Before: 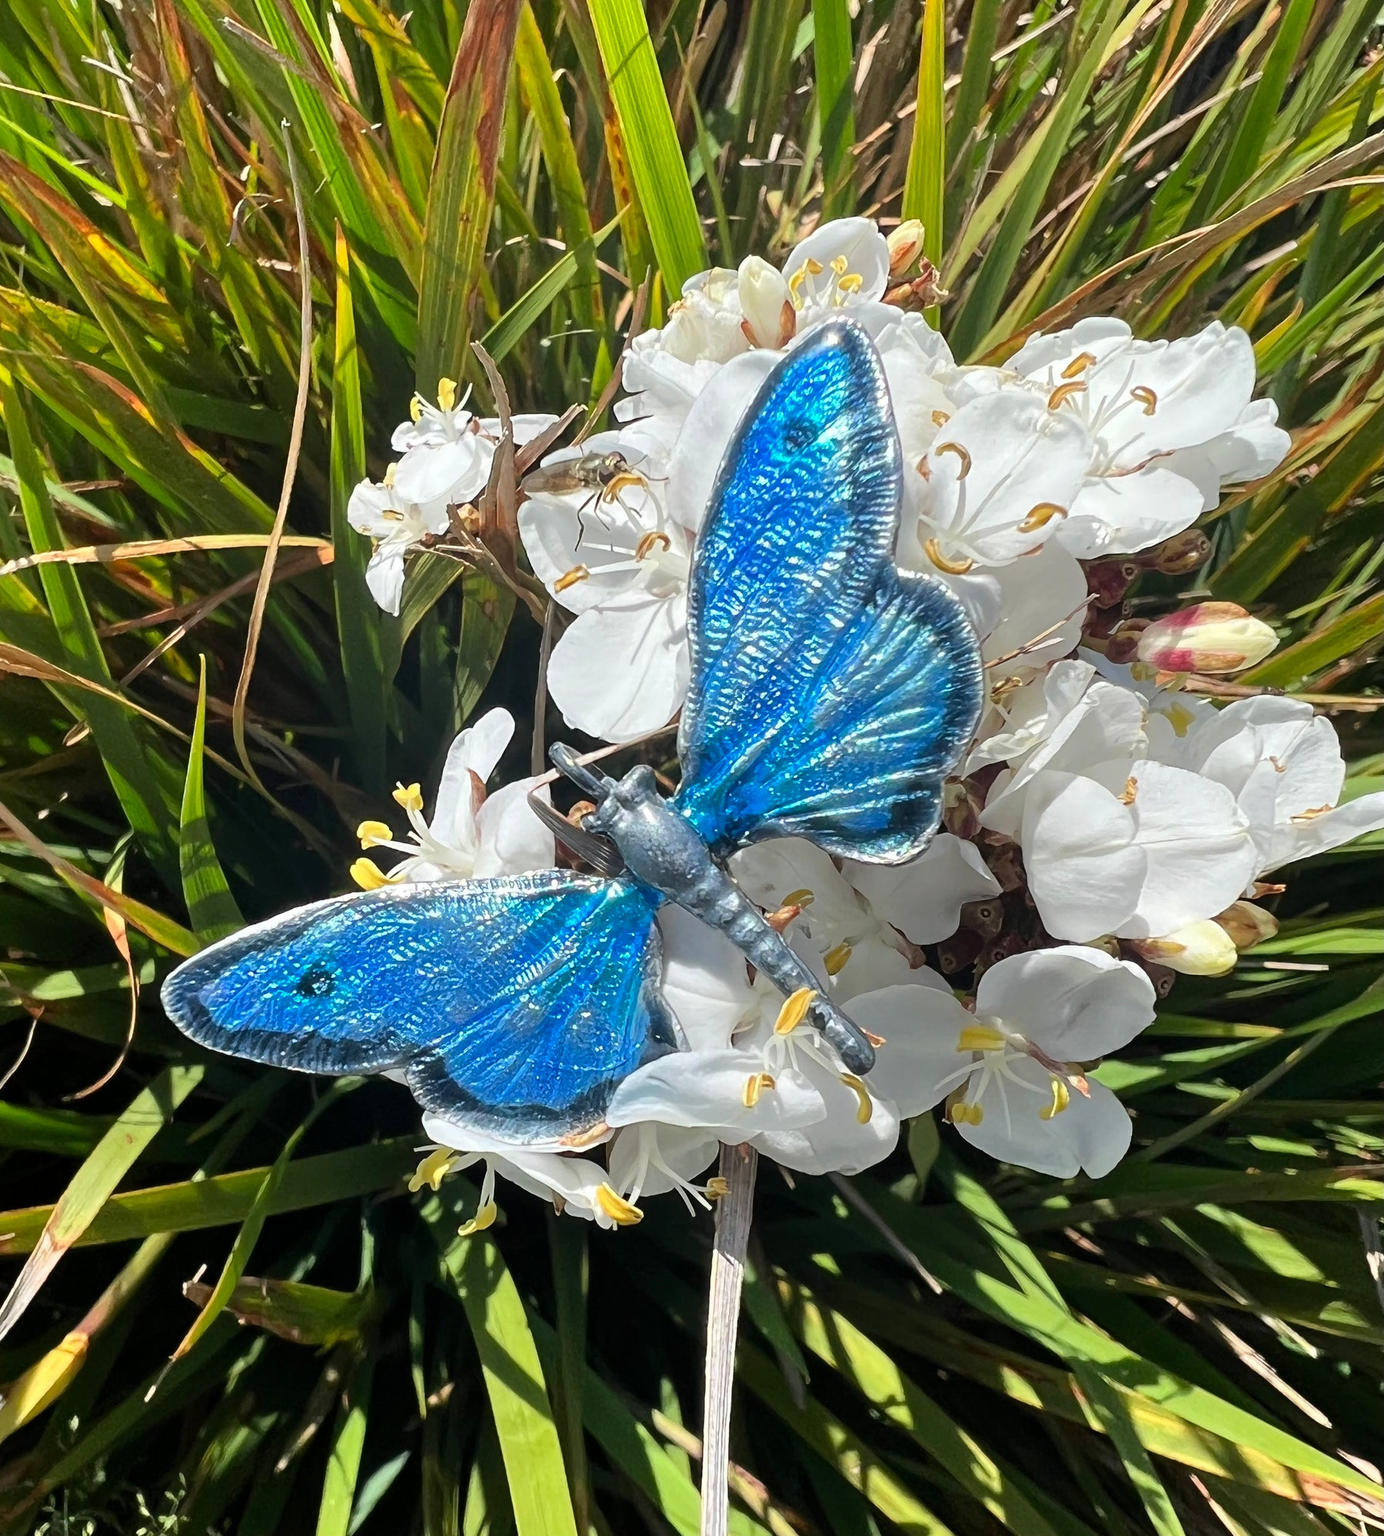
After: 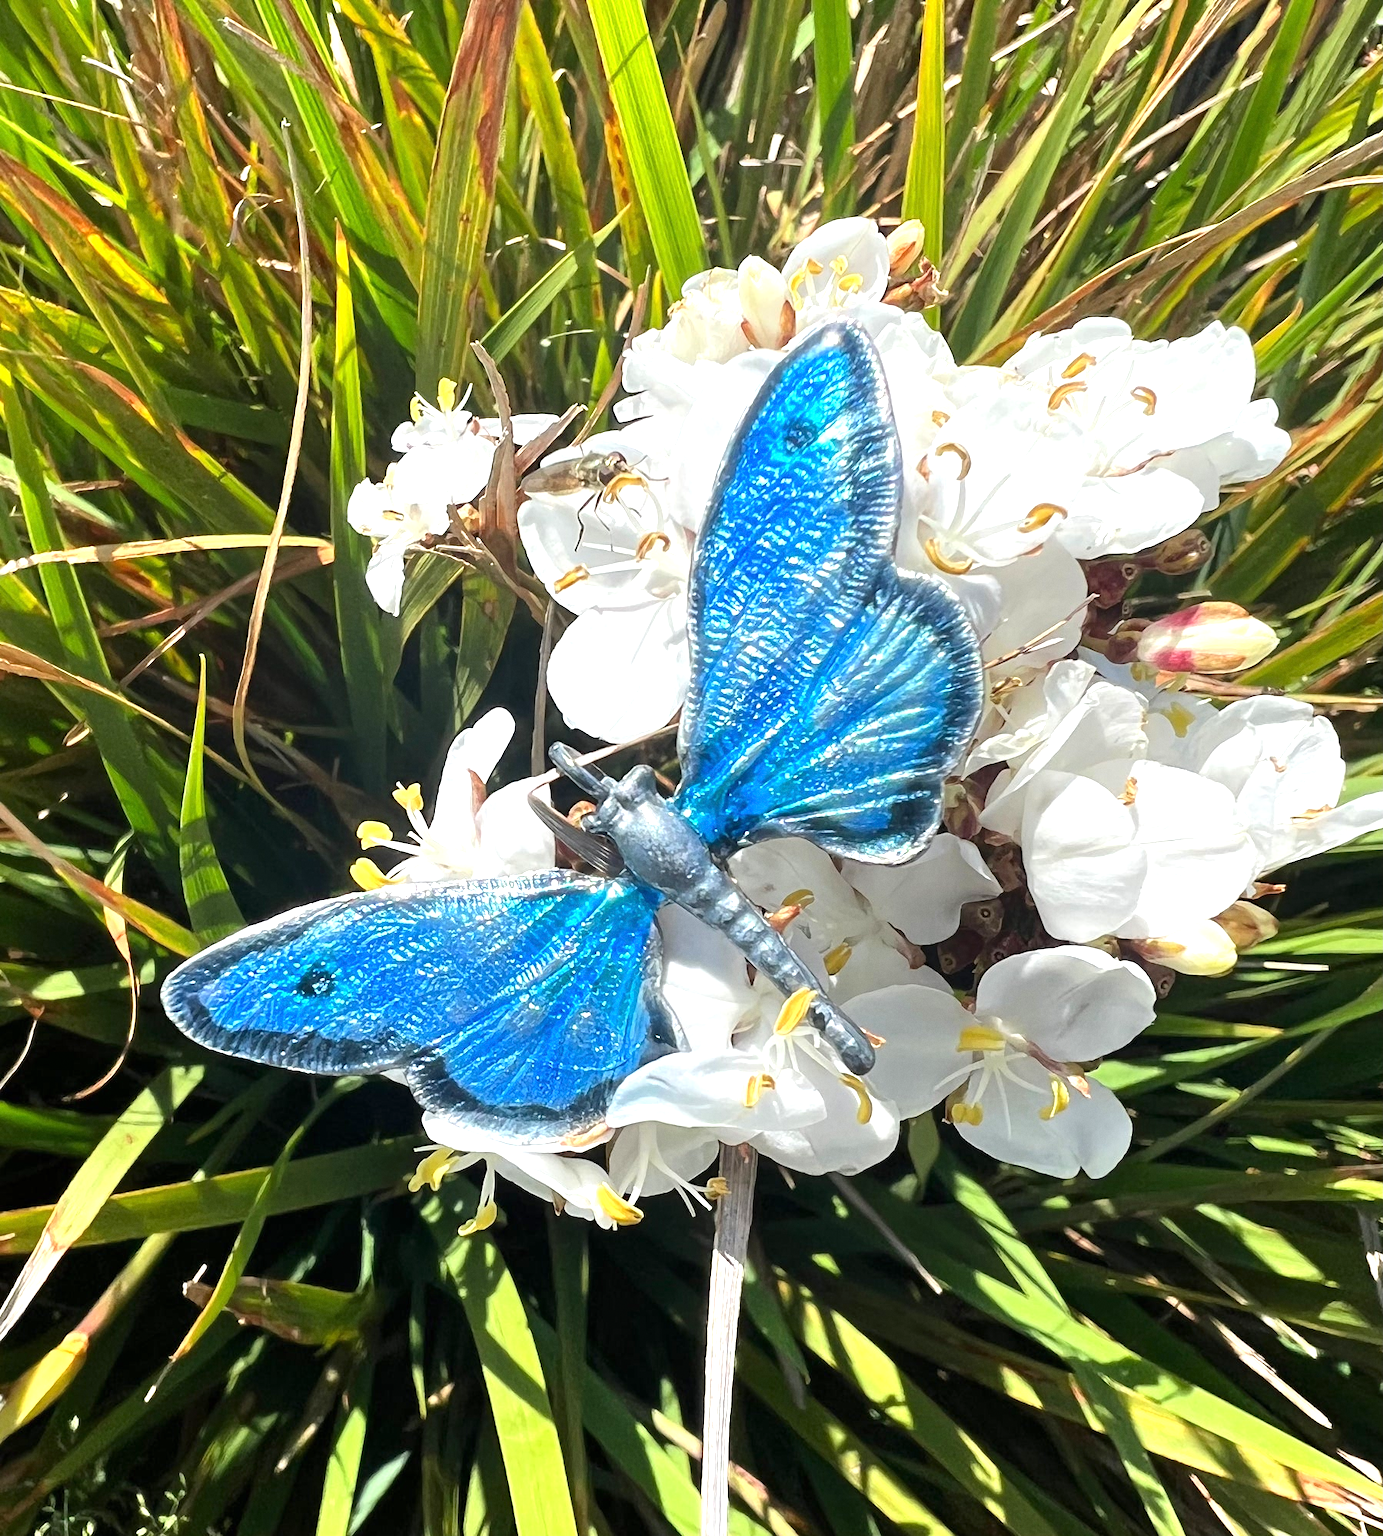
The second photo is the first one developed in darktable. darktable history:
grain: coarseness 0.09 ISO, strength 10%
exposure: black level correction 0, exposure 0.7 EV, compensate exposure bias true, compensate highlight preservation false
tone equalizer: on, module defaults
